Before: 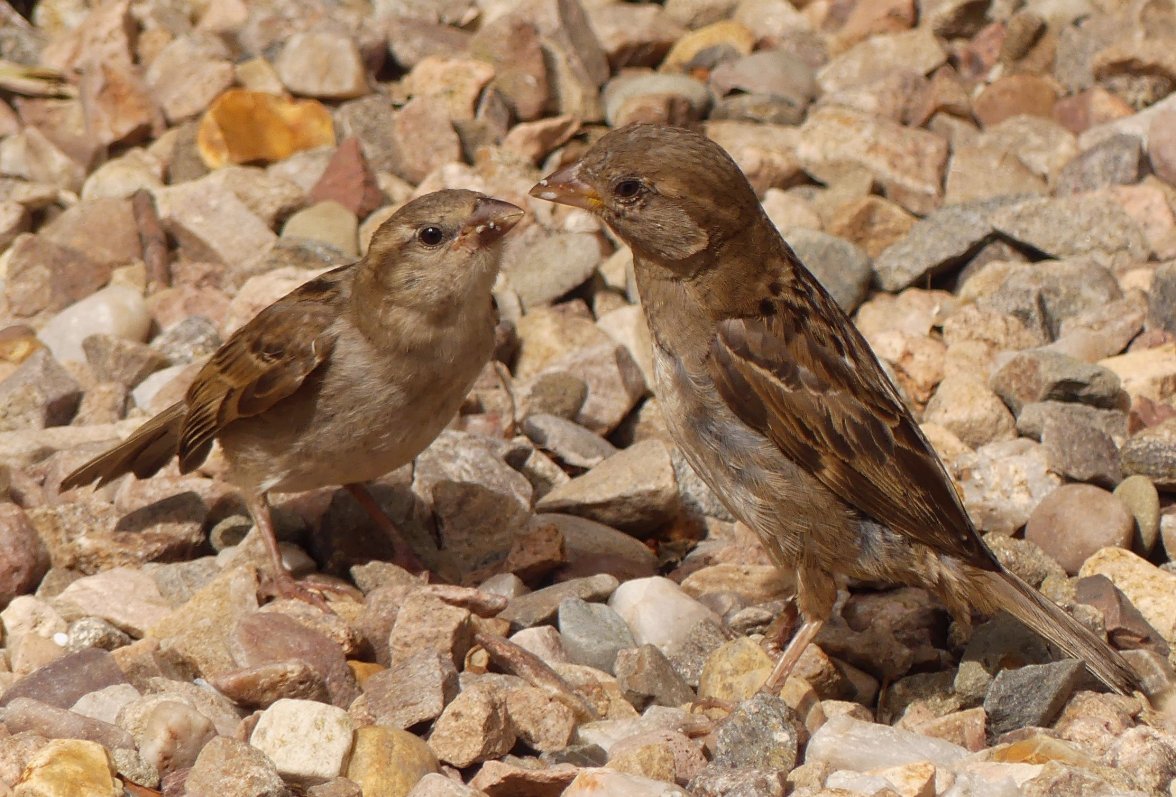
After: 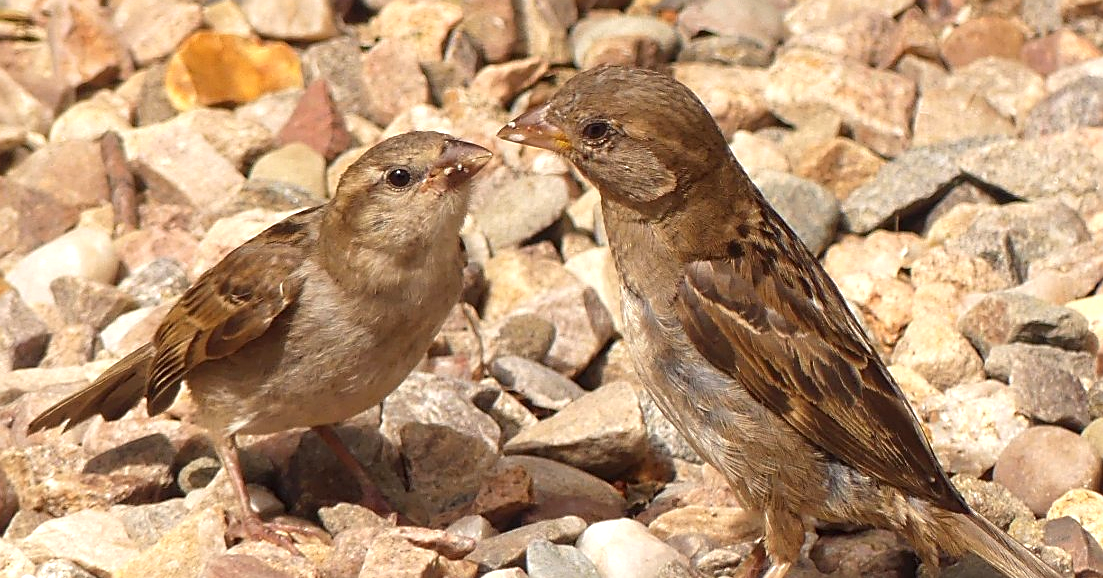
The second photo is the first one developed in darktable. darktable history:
exposure: black level correction 0, exposure 0.7 EV, compensate exposure bias true, compensate highlight preservation false
crop: left 2.737%, top 7.287%, right 3.421%, bottom 20.179%
sharpen: on, module defaults
